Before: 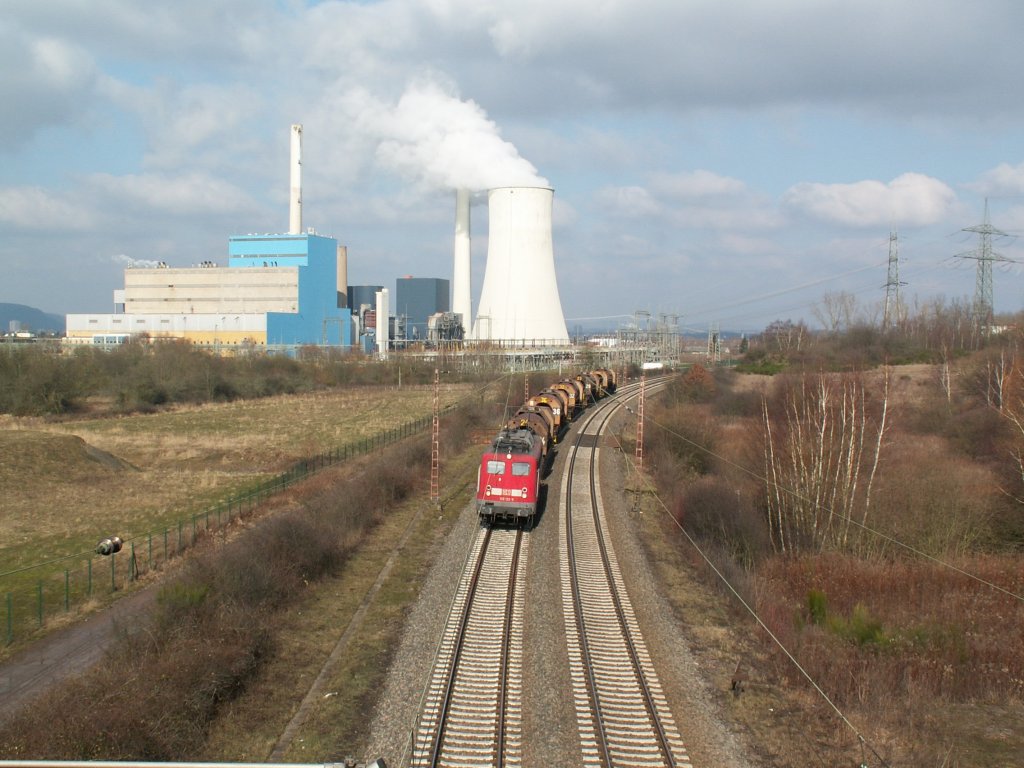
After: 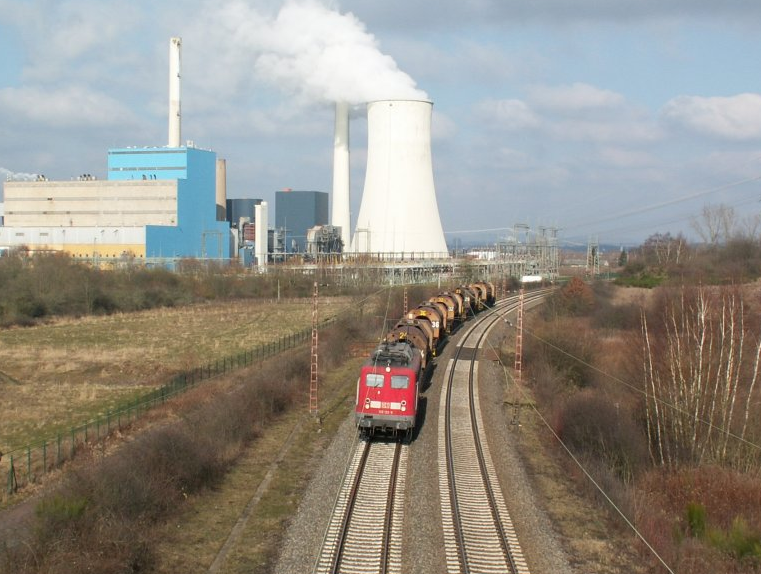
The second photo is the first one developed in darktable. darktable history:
crop and rotate: left 11.862%, top 11.351%, right 13.796%, bottom 13.861%
